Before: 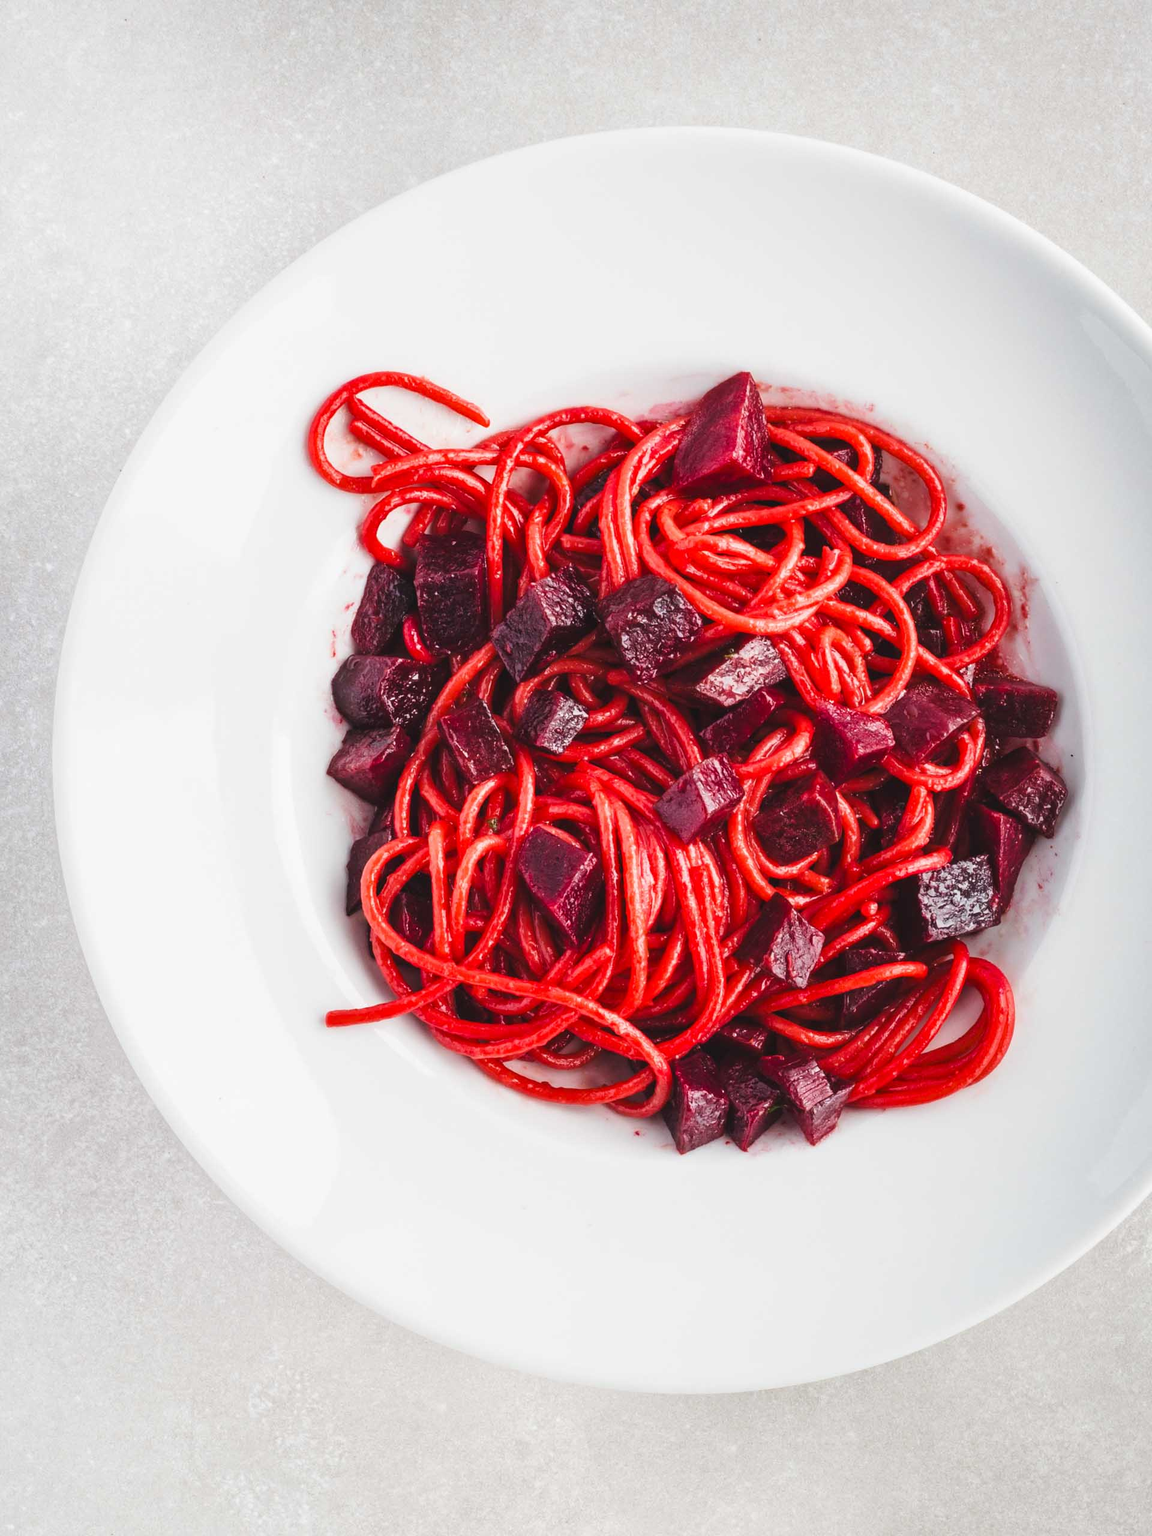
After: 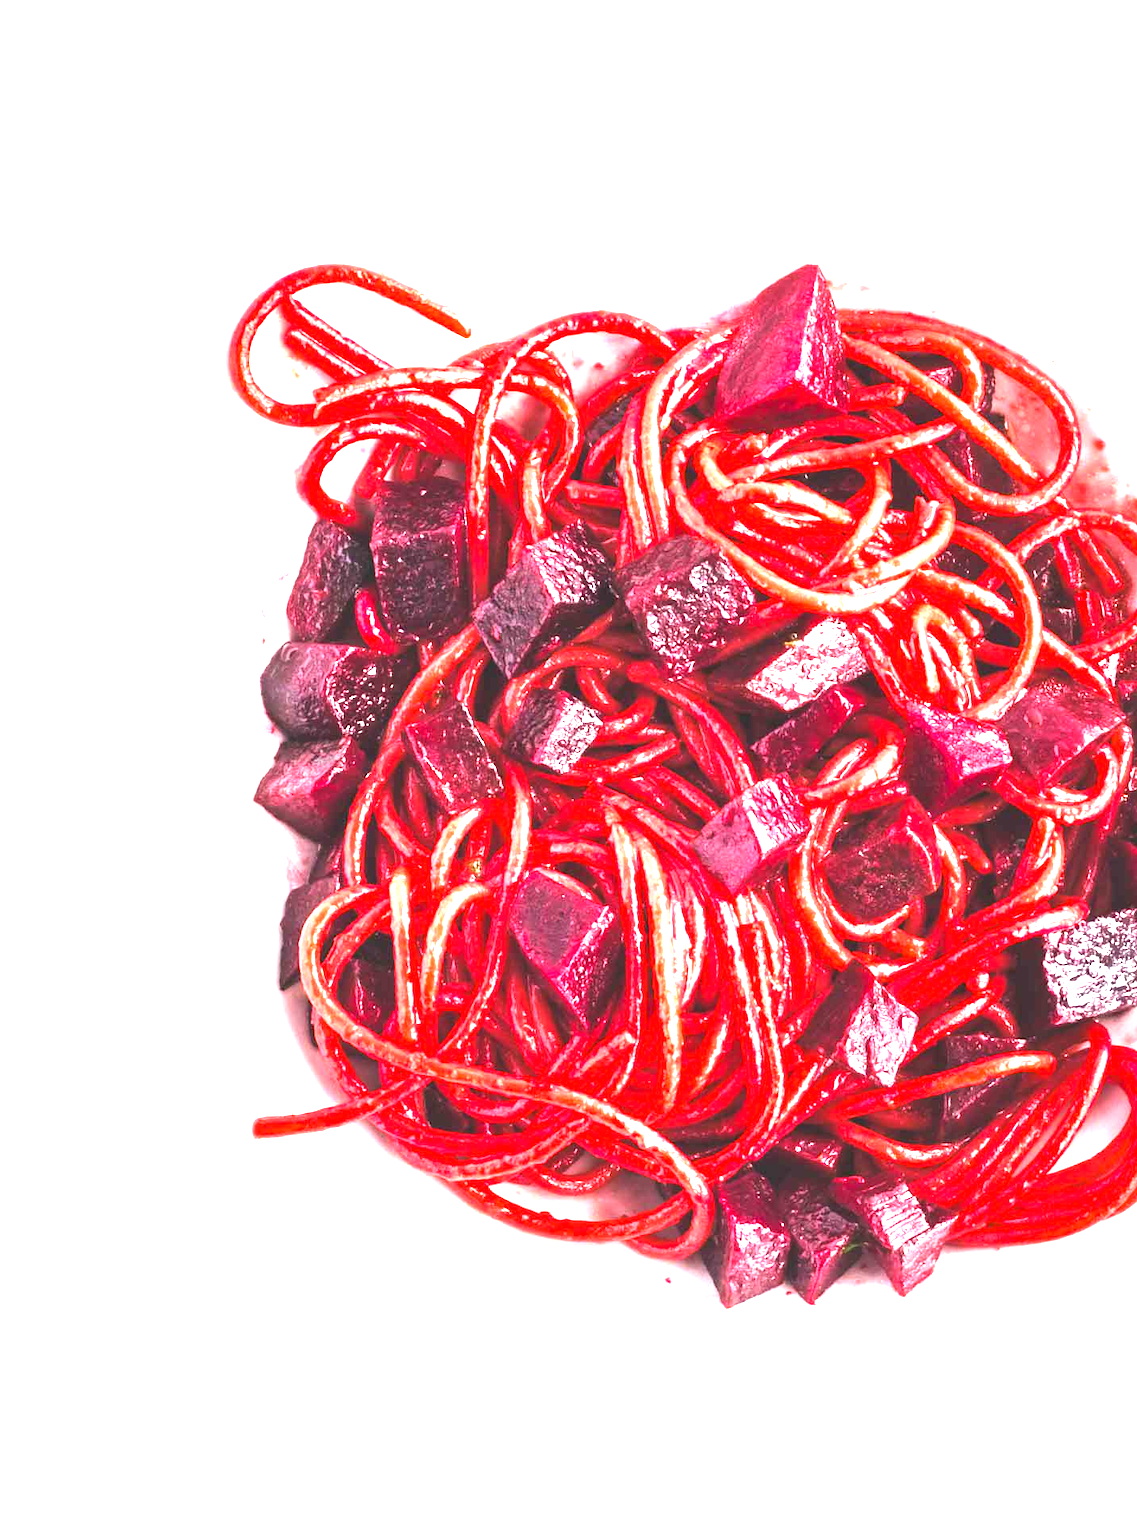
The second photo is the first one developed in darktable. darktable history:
exposure: black level correction 0, exposure 2.093 EV, compensate highlight preservation false
crop and rotate: left 11.88%, top 11.347%, right 14.065%, bottom 13.707%
